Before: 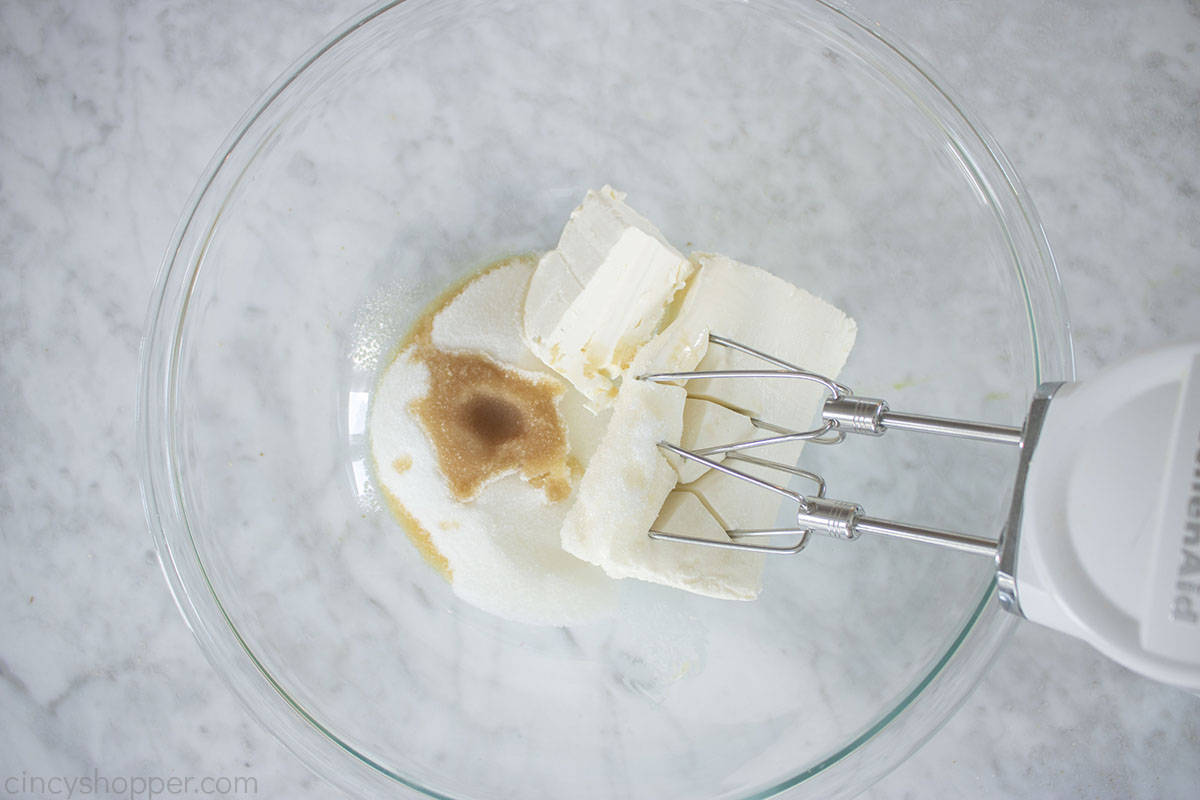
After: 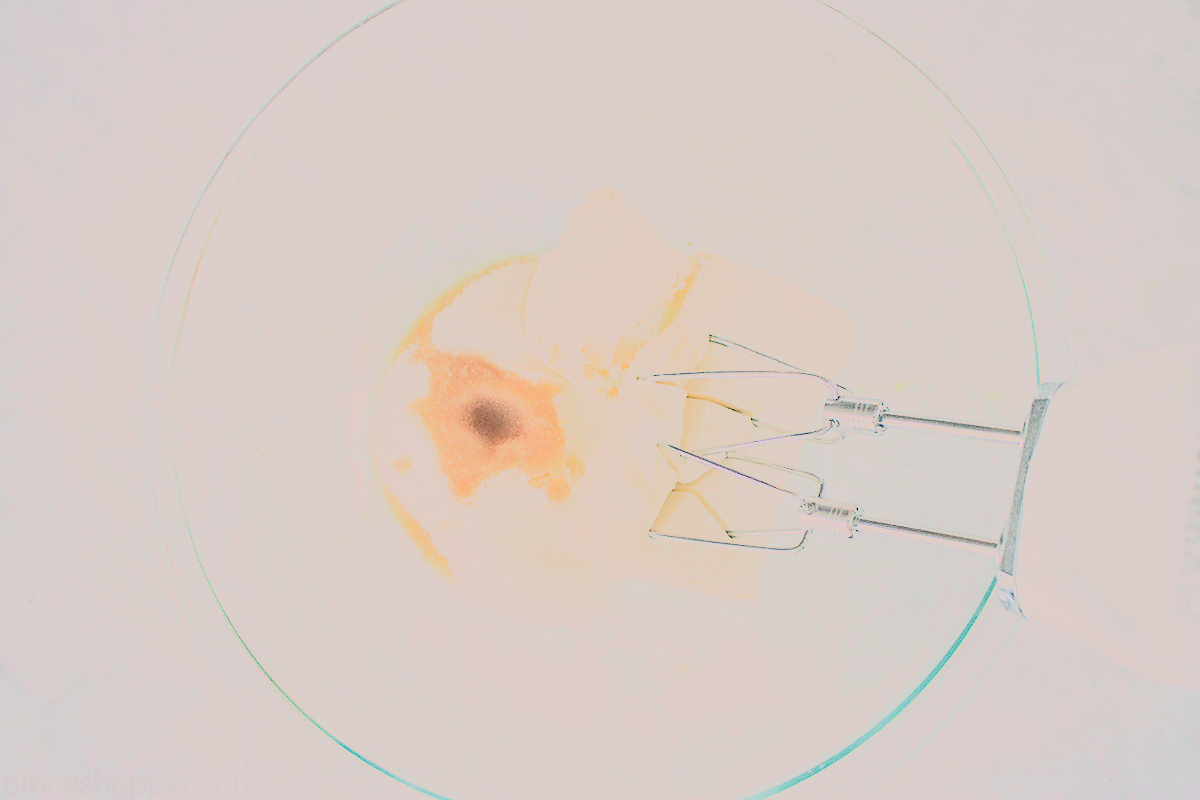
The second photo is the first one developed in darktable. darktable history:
filmic rgb: black relative exposure -16 EV, white relative exposure 6.92 EV, hardness 4.7
grain: coarseness 0.81 ISO, strength 1.34%, mid-tones bias 0%
rgb curve: curves: ch0 [(0, 0) (0.21, 0.15) (0.24, 0.21) (0.5, 0.75) (0.75, 0.96) (0.89, 0.99) (1, 1)]; ch1 [(0, 0.02) (0.21, 0.13) (0.25, 0.2) (0.5, 0.67) (0.75, 0.9) (0.89, 0.97) (1, 1)]; ch2 [(0, 0.02) (0.21, 0.13) (0.25, 0.2) (0.5, 0.67) (0.75, 0.9) (0.89, 0.97) (1, 1)], compensate middle gray true
exposure: black level correction 0, exposure 0.5 EV, compensate exposure bias true, compensate highlight preservation false
sharpen: on, module defaults
local contrast: mode bilateral grid, contrast 20, coarseness 50, detail 120%, midtone range 0.2
color balance: lift [1.006, 0.985, 1.002, 1.015], gamma [1, 0.953, 1.008, 1.047], gain [1.076, 1.13, 1.004, 0.87]
